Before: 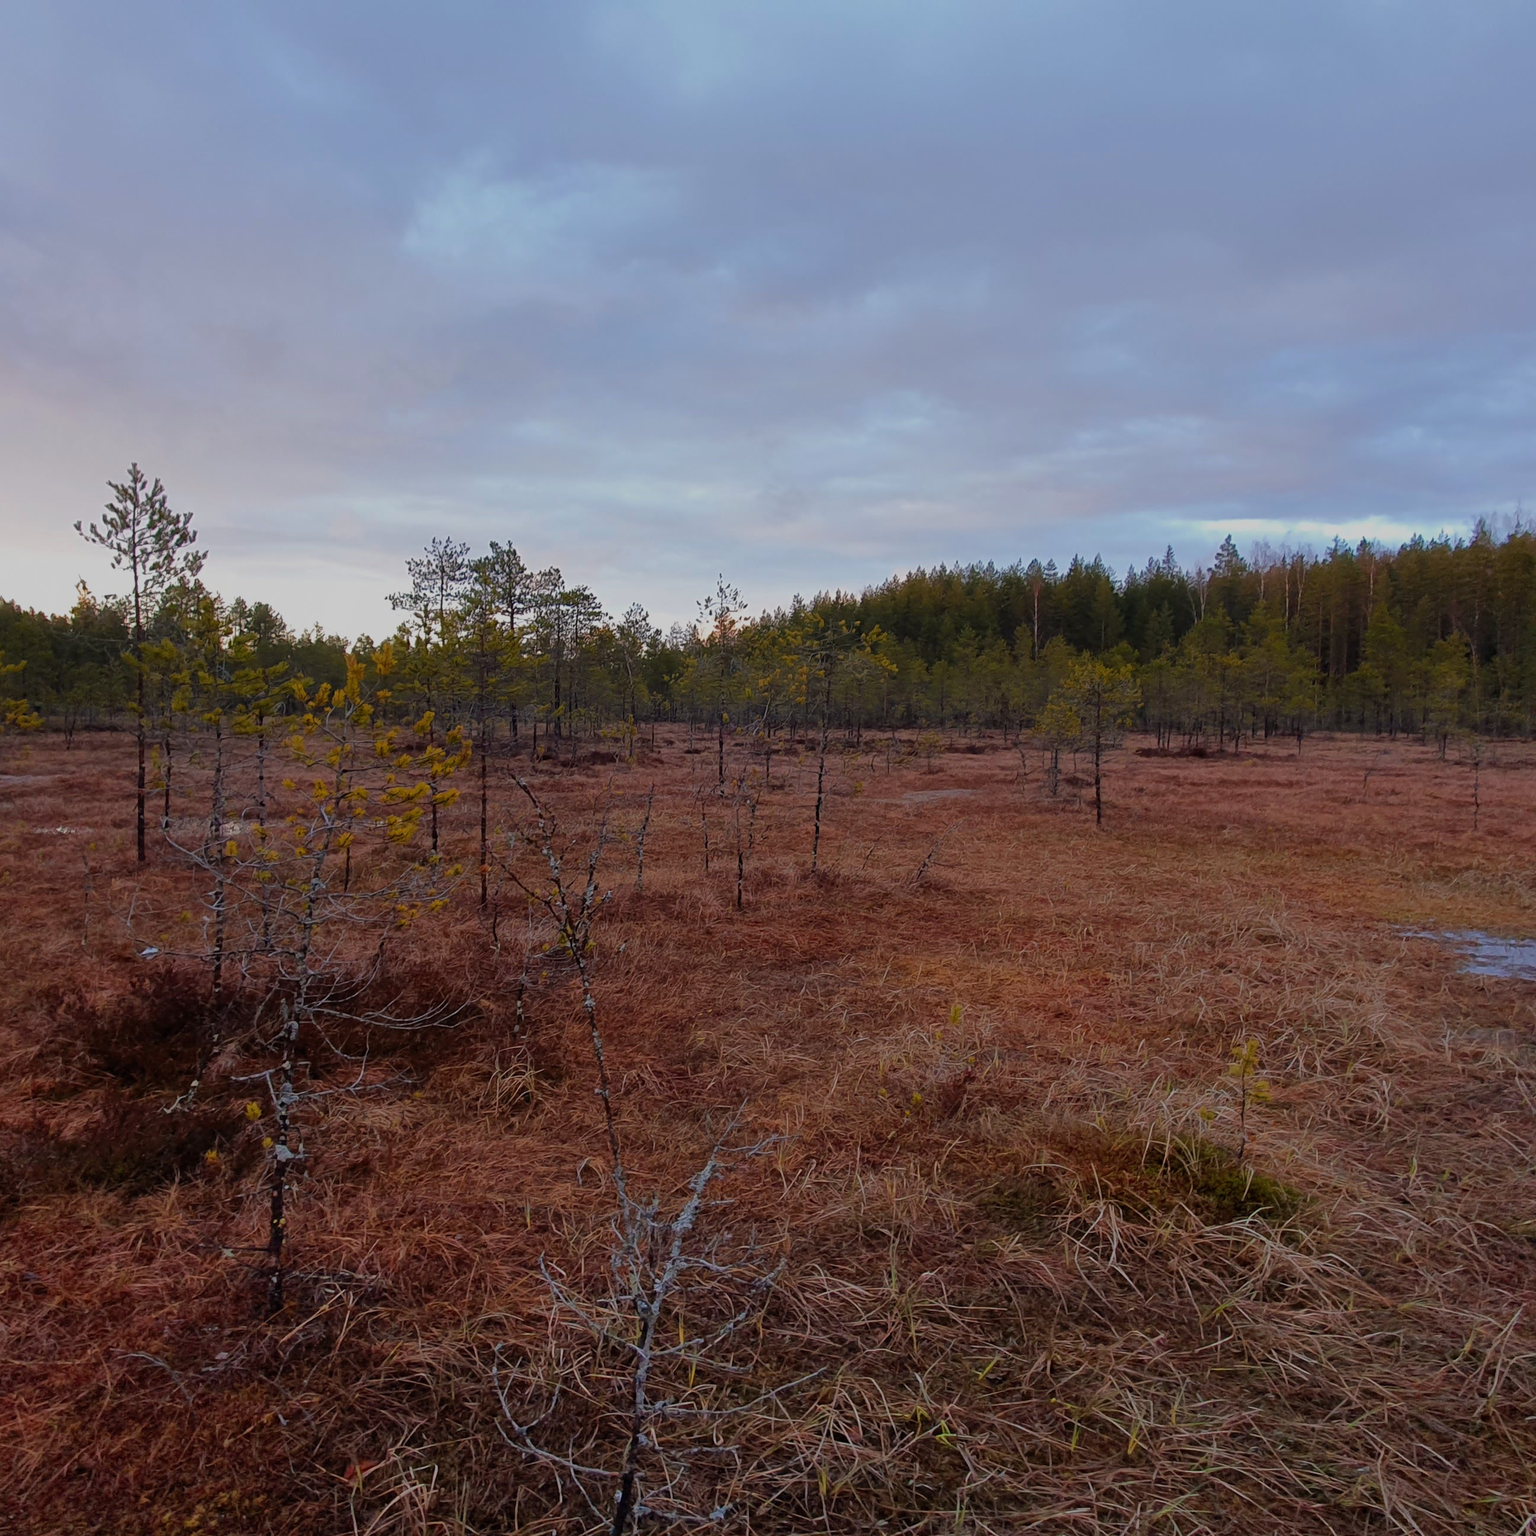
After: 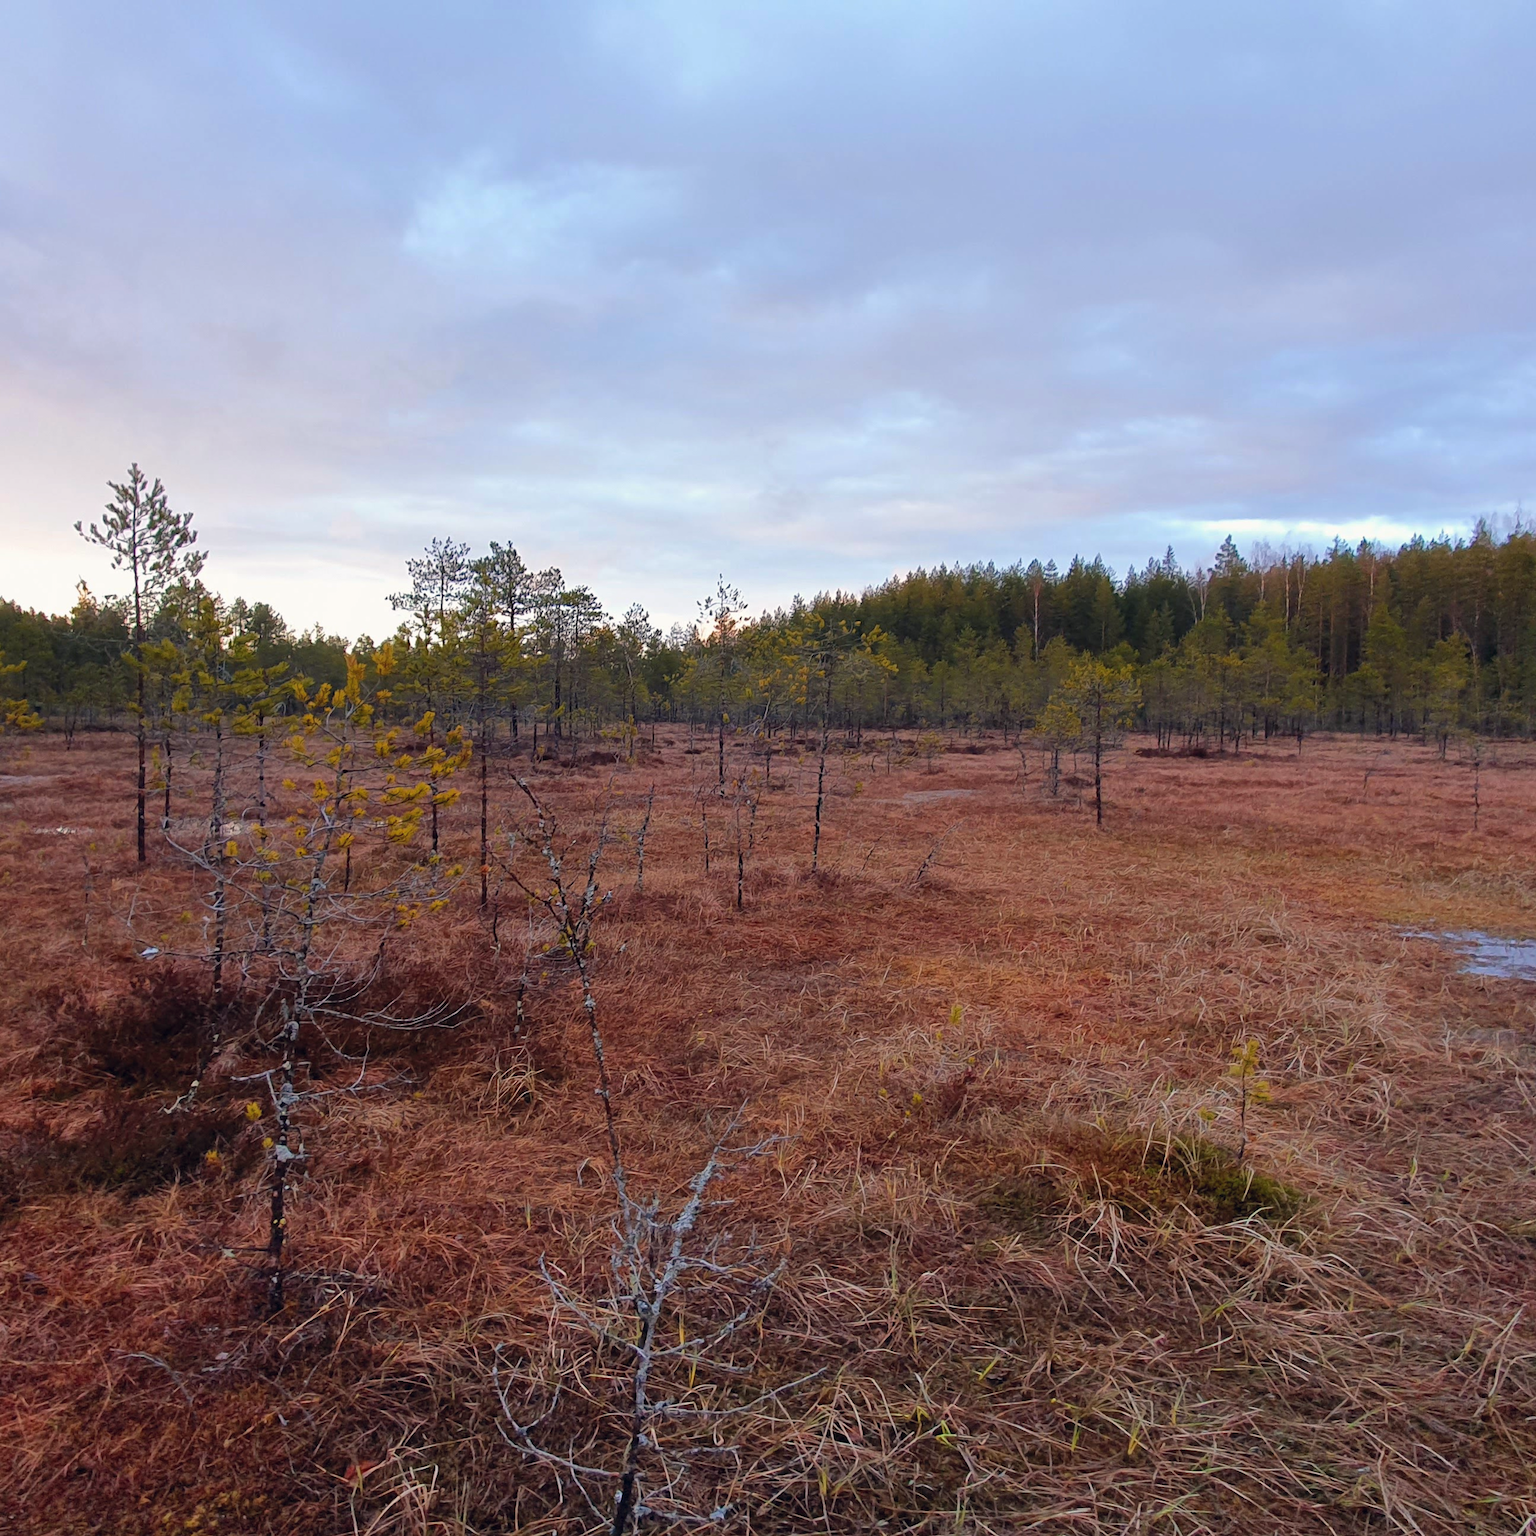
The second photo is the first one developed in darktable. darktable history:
exposure: black level correction 0, exposure 0.7 EV, compensate exposure bias true, compensate highlight preservation false
color correction: highlights a* 0.207, highlights b* 2.7, shadows a* -0.874, shadows b* -4.78
